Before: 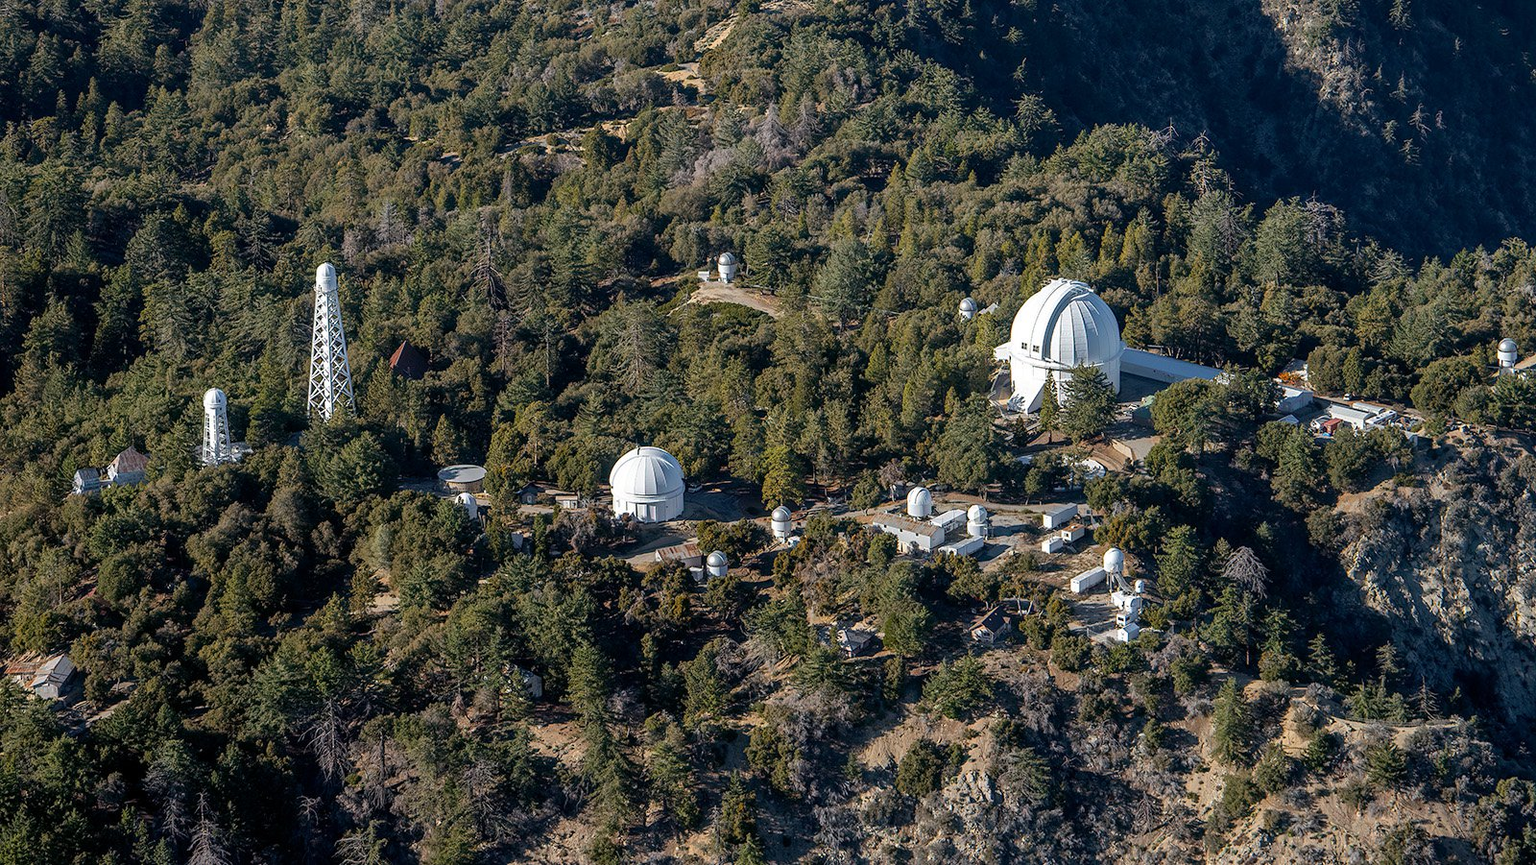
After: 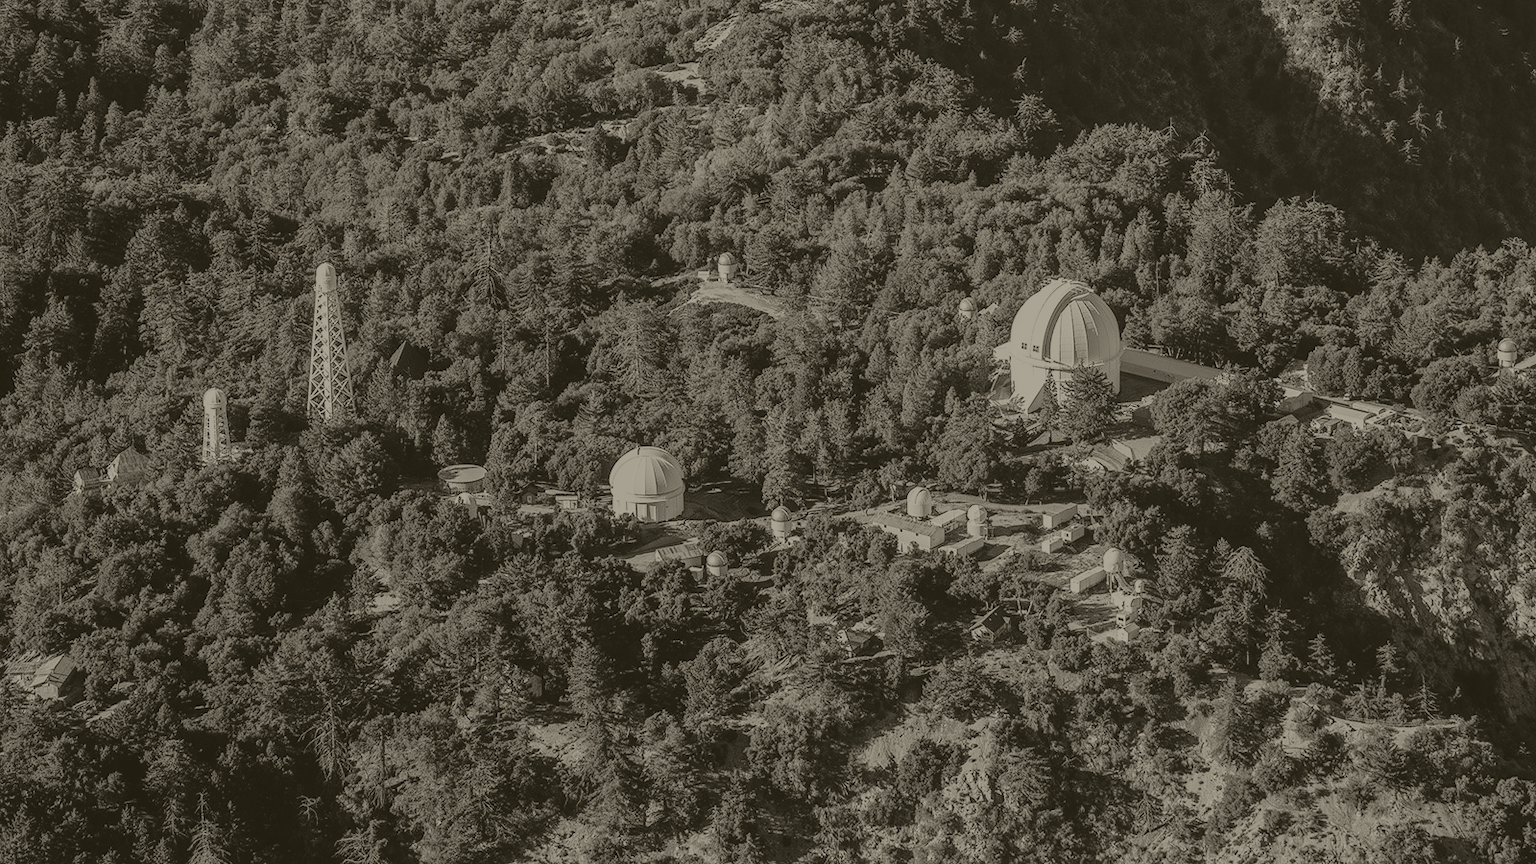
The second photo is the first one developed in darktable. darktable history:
base curve: curves: ch0 [(0, 0) (0.028, 0.03) (0.121, 0.232) (0.46, 0.748) (0.859, 0.968) (1, 1)]
shadows and highlights: shadows 25, highlights -25
colorize: hue 41.44°, saturation 22%, source mix 60%, lightness 10.61%
local contrast: detail 110%
